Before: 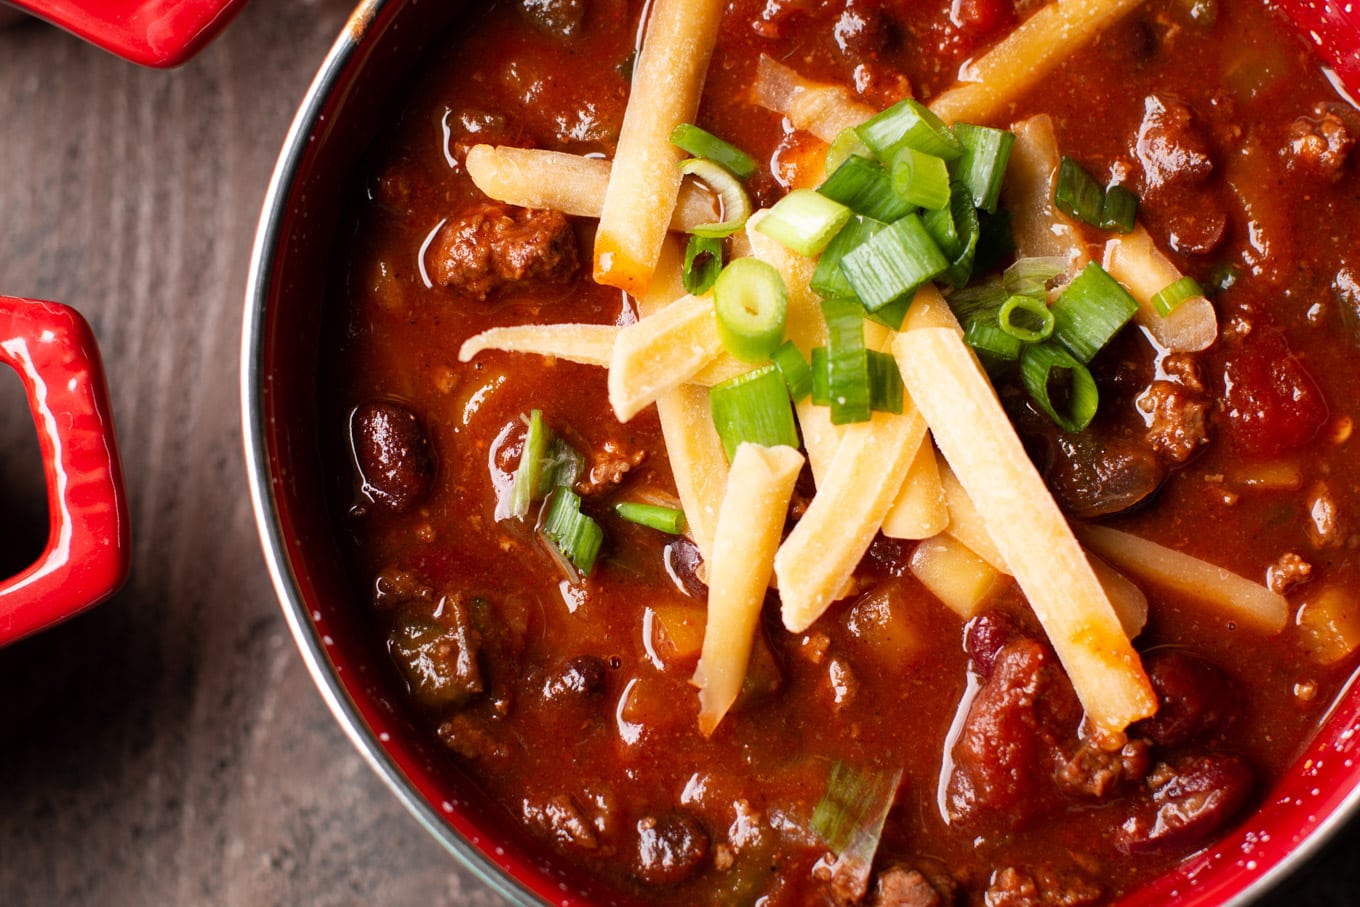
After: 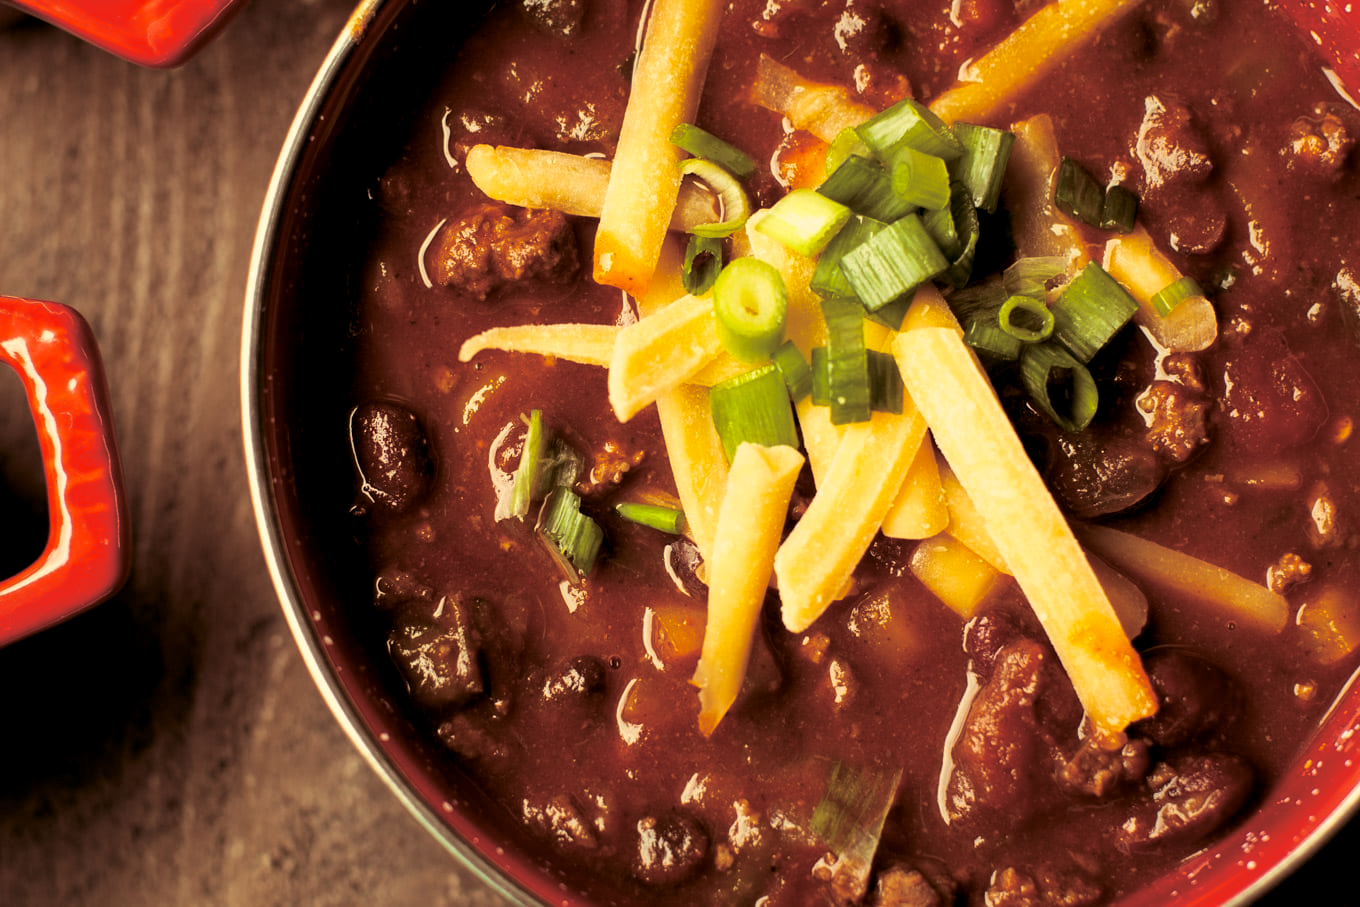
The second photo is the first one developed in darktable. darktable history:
split-toning: shadows › saturation 0.41, highlights › saturation 0, compress 33.55%
tone equalizer: on, module defaults
color correction: highlights a* 0.162, highlights b* 29.53, shadows a* -0.162, shadows b* 21.09
